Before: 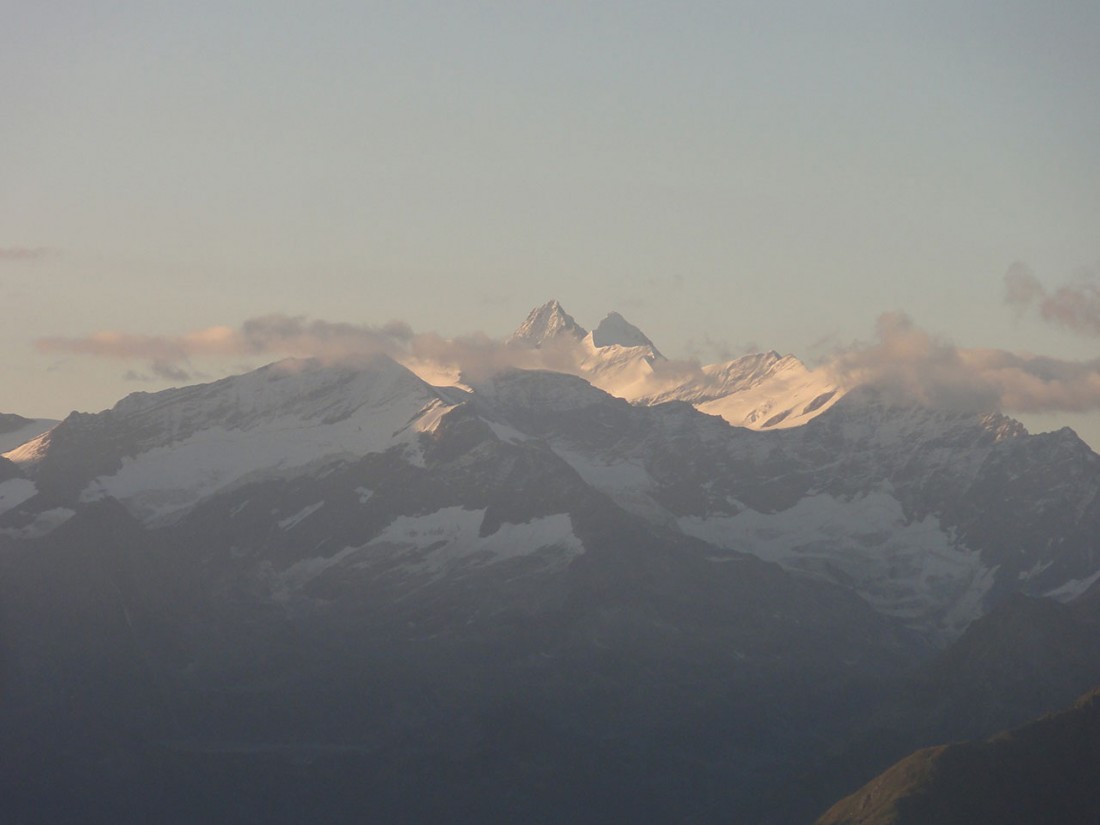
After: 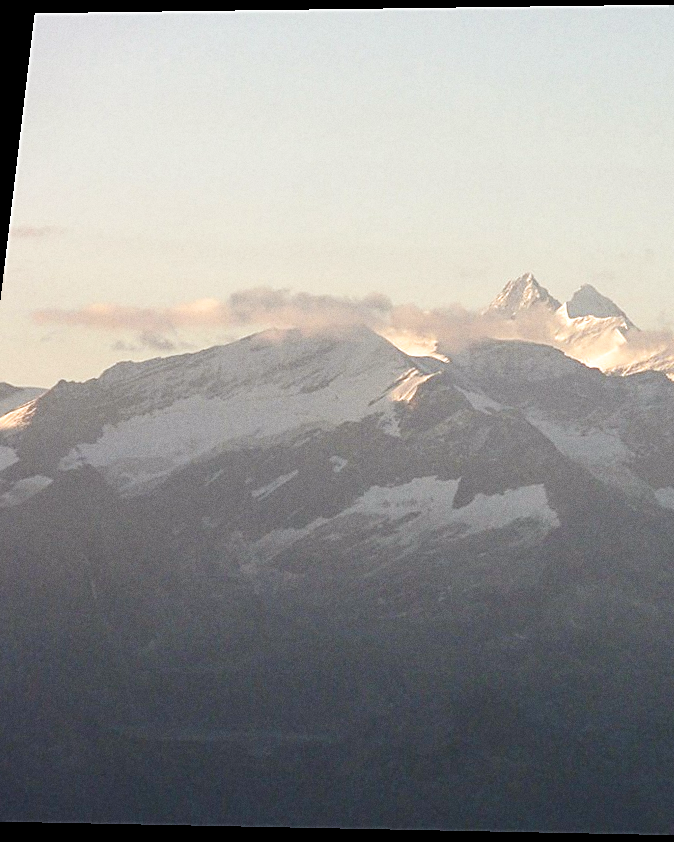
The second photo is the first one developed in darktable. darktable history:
local contrast: highlights 100%, shadows 100%, detail 120%, midtone range 0.2
exposure: black level correction 0, exposure 0.7 EV, compensate exposure bias true, compensate highlight preservation false
crop: left 5.114%, right 38.589%
grain: coarseness 0.09 ISO
sharpen: on, module defaults
rotate and perspective: rotation 0.128°, lens shift (vertical) -0.181, lens shift (horizontal) -0.044, shear 0.001, automatic cropping off
filmic rgb: black relative exposure -6.3 EV, white relative exposure 2.8 EV, threshold 3 EV, target black luminance 0%, hardness 4.6, latitude 67.35%, contrast 1.292, shadows ↔ highlights balance -3.5%, preserve chrominance no, color science v4 (2020), contrast in shadows soft, enable highlight reconstruction true
color balance: mode lift, gamma, gain (sRGB), lift [1, 0.99, 1.01, 0.992], gamma [1, 1.037, 0.974, 0.963]
